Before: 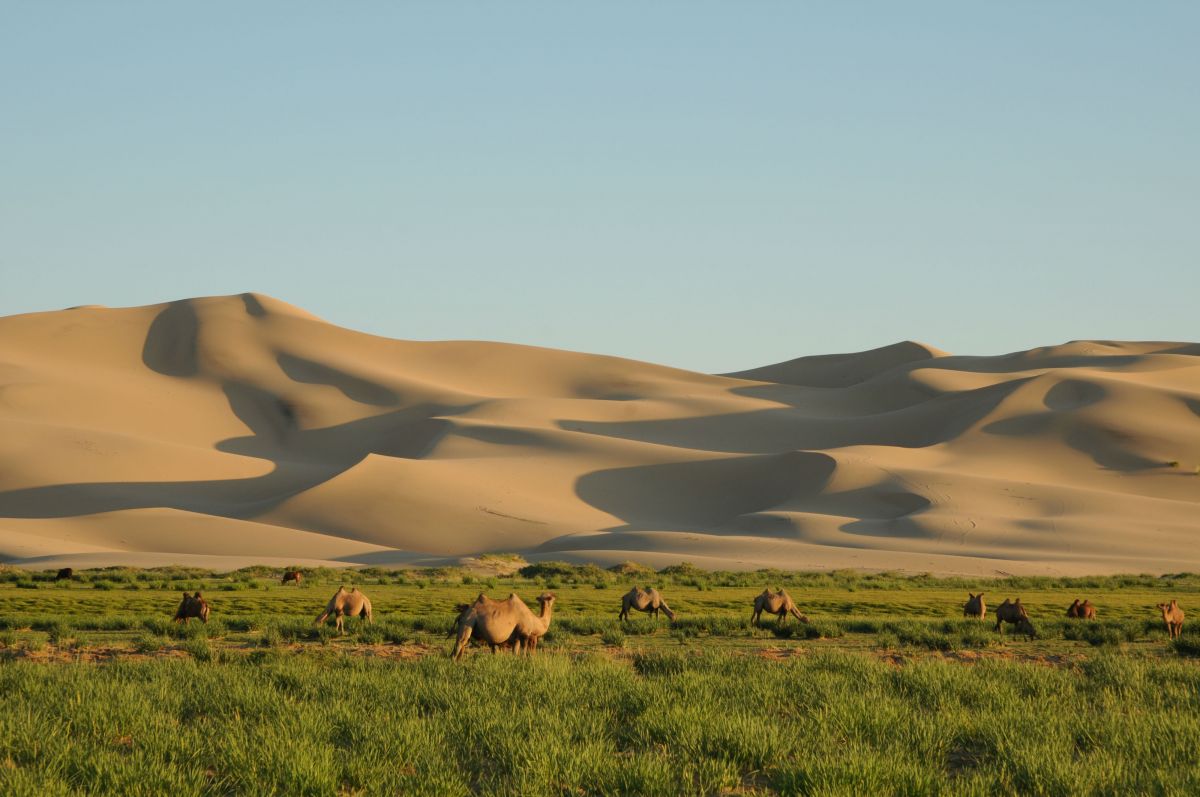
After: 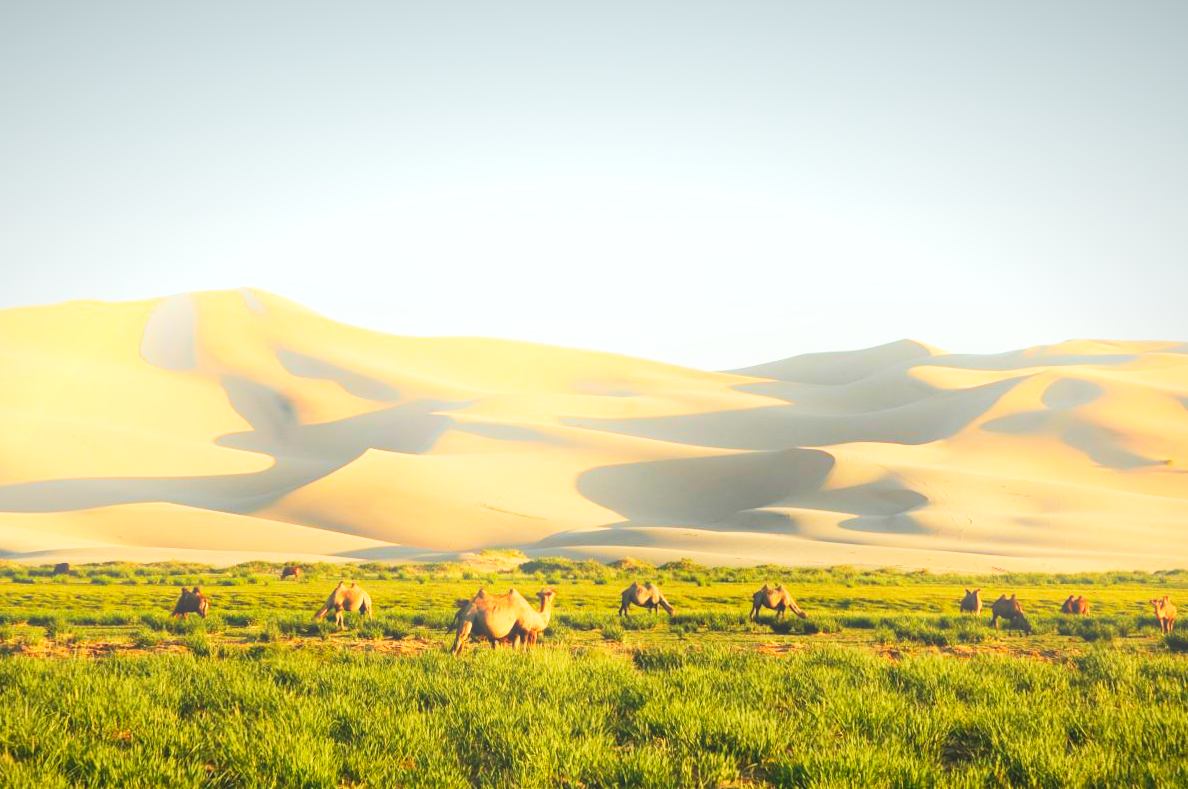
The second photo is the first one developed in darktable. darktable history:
vignetting: fall-off start 97.52%, fall-off radius 100%, brightness -0.574, saturation 0, center (-0.027, 0.404), width/height ratio 1.368, unbound false
base curve: curves: ch0 [(0, 0) (0.007, 0.004) (0.027, 0.03) (0.046, 0.07) (0.207, 0.54) (0.442, 0.872) (0.673, 0.972) (1, 1)], preserve colors none
rotate and perspective: rotation 0.174°, lens shift (vertical) 0.013, lens shift (horizontal) 0.019, shear 0.001, automatic cropping original format, crop left 0.007, crop right 0.991, crop top 0.016, crop bottom 0.997
bloom: on, module defaults
